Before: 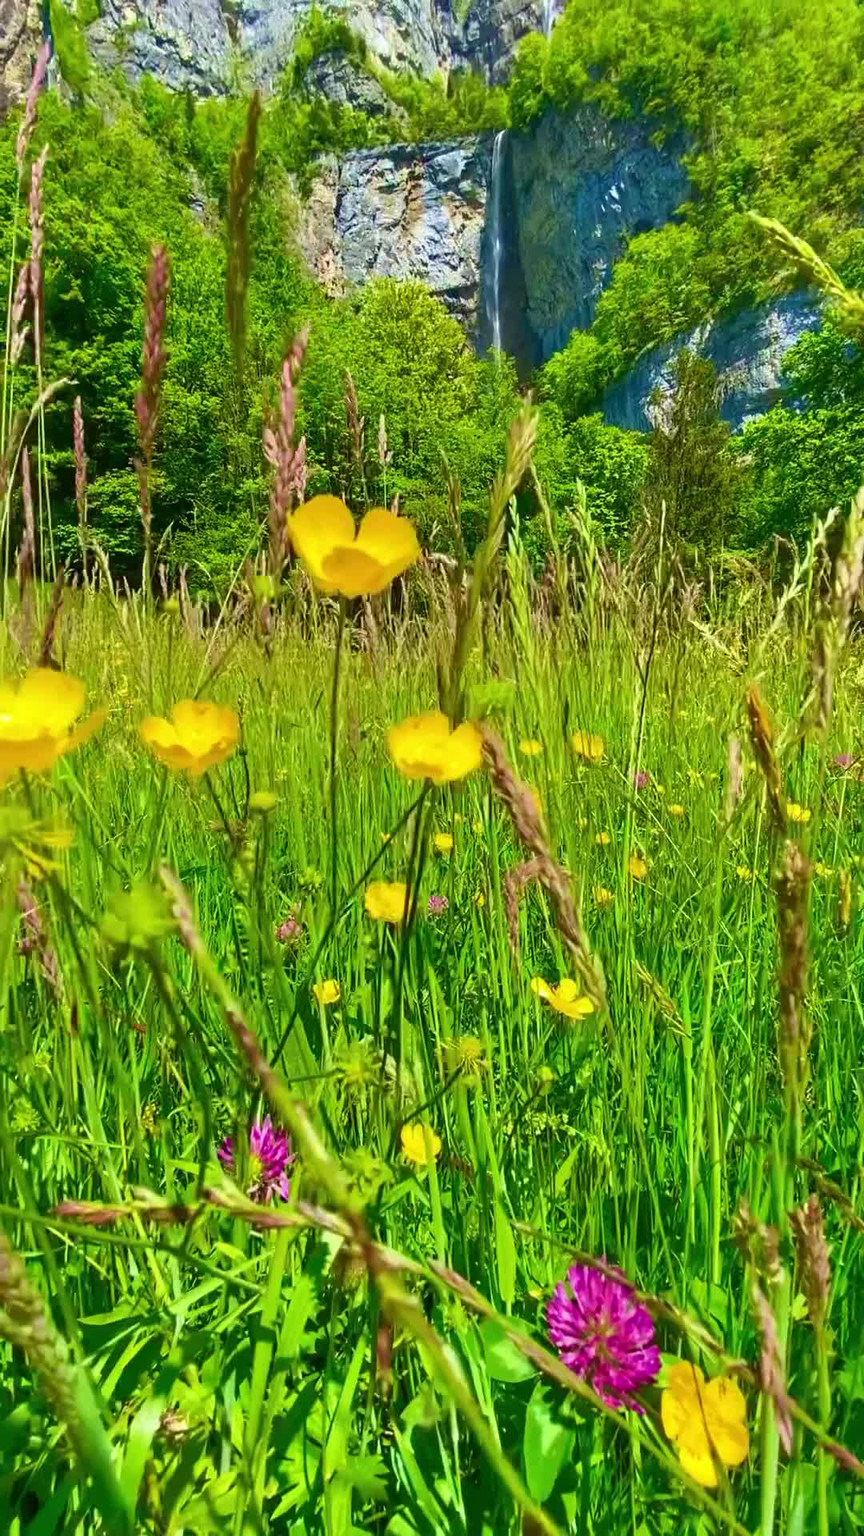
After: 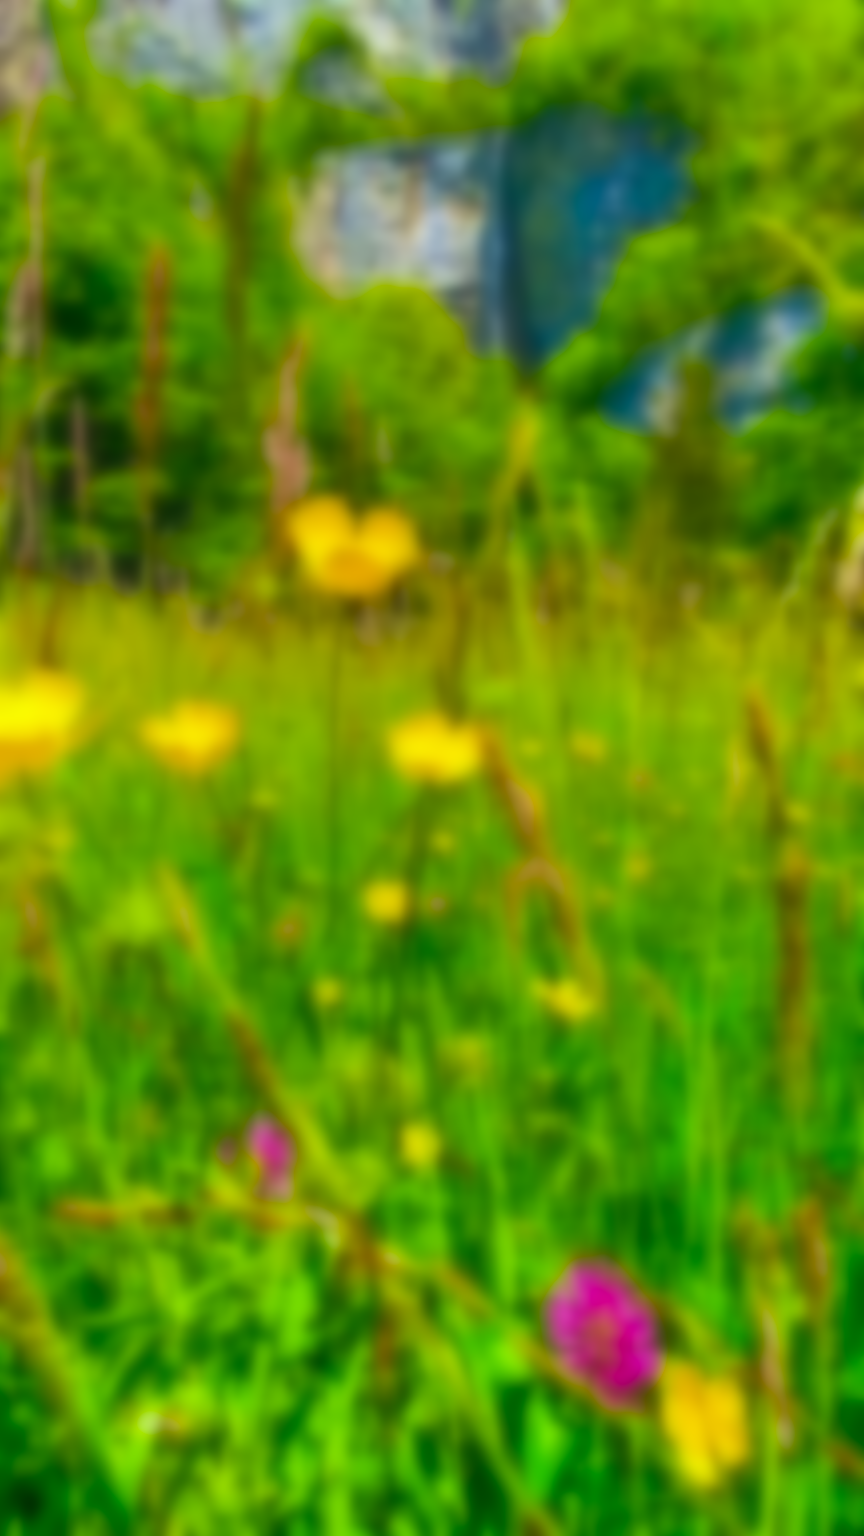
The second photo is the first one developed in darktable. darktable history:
color balance: output saturation 120%
lowpass: on, module defaults
